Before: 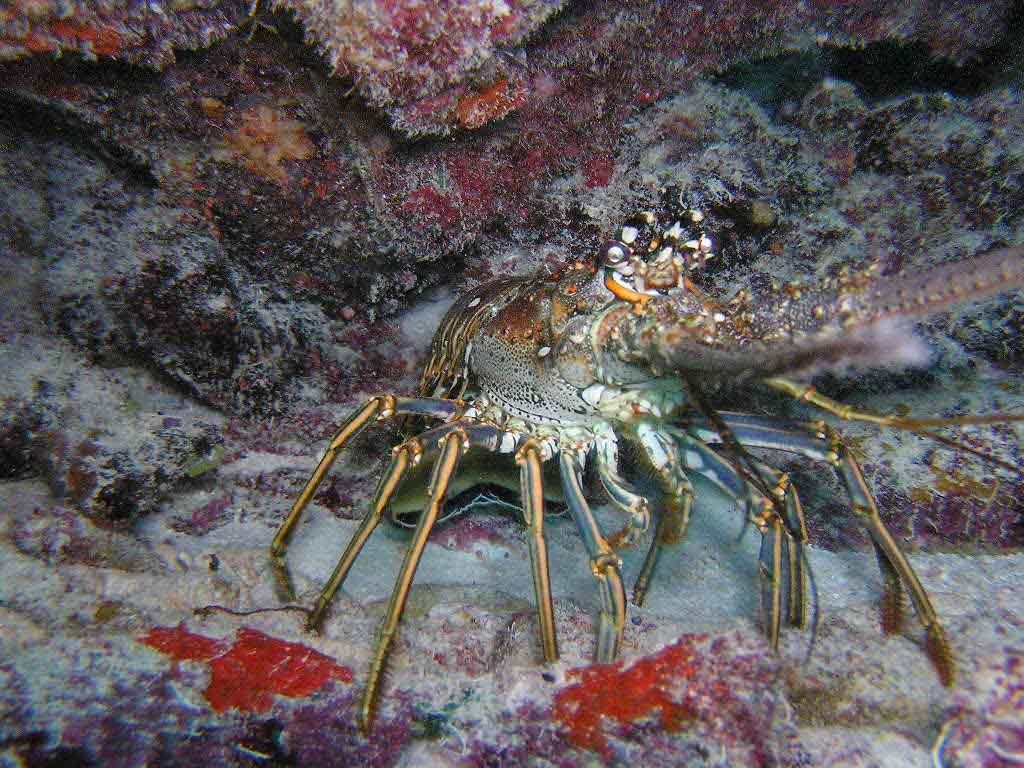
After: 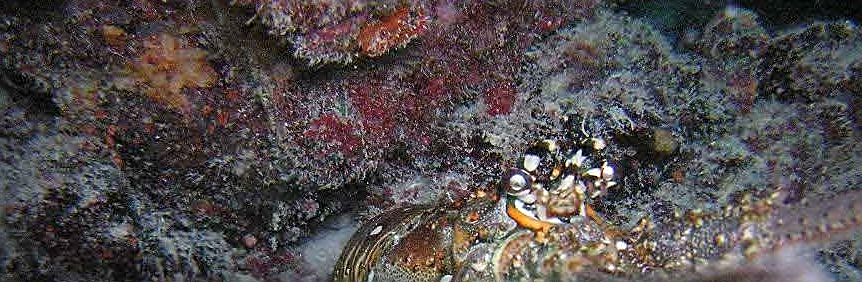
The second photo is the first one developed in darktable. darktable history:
sharpen: on, module defaults
crop and rotate: left 9.647%, top 9.479%, right 6.113%, bottom 53.735%
vignetting: brightness -0.395, saturation -0.299
